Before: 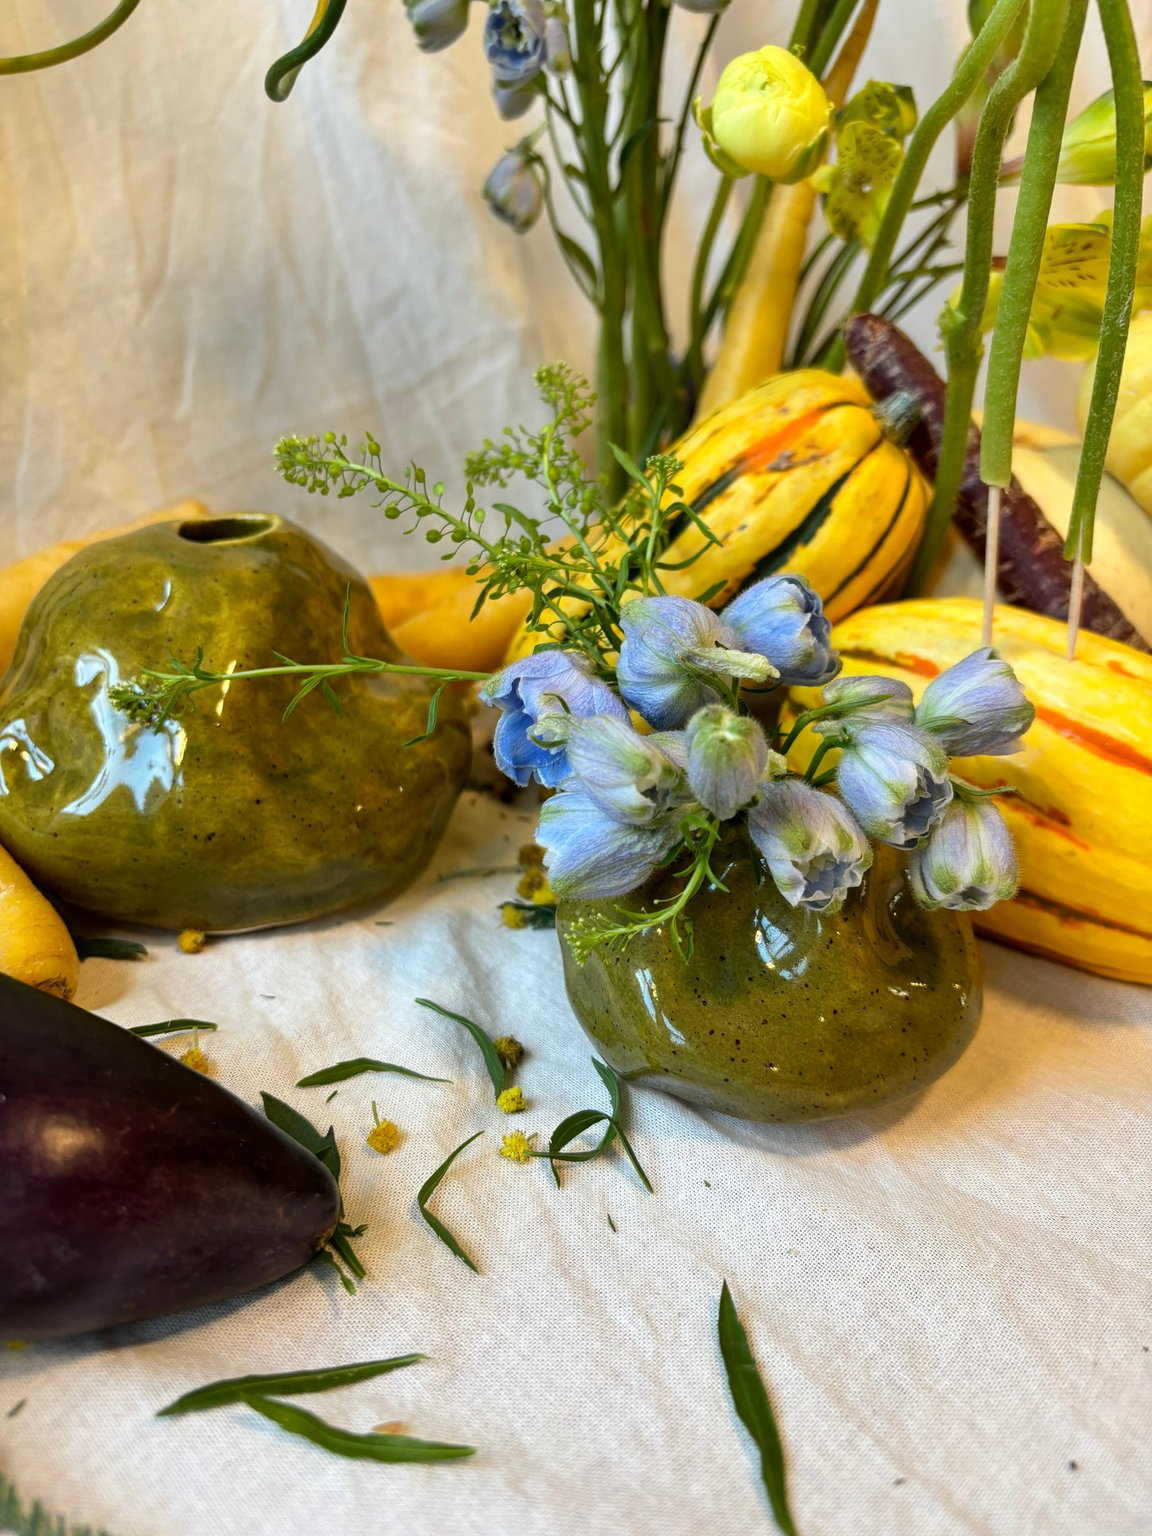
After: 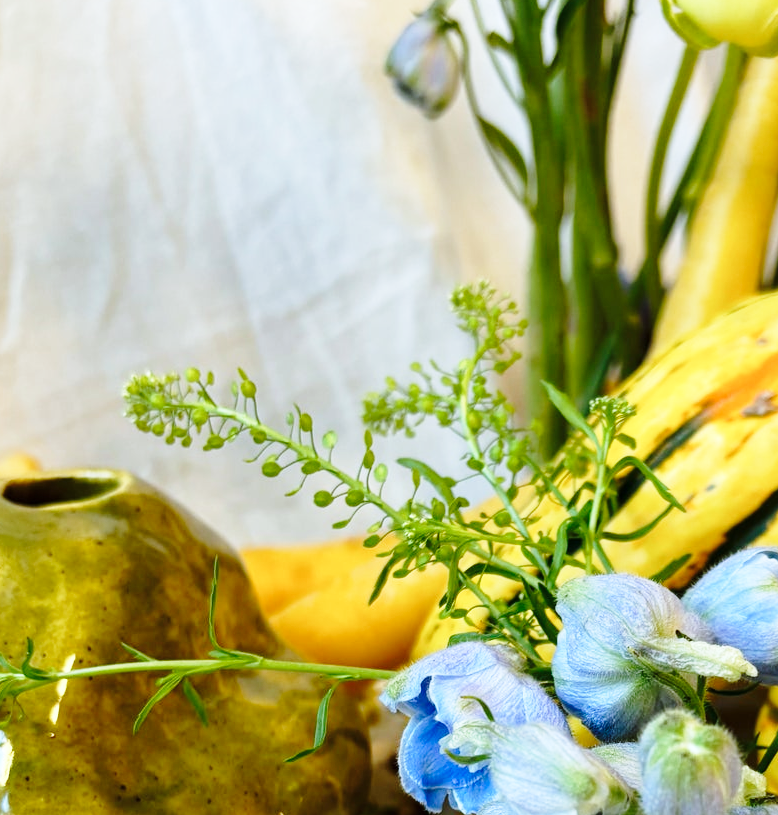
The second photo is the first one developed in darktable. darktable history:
base curve: curves: ch0 [(0, 0) (0.028, 0.03) (0.121, 0.232) (0.46, 0.748) (0.859, 0.968) (1, 1)], preserve colors none
crop: left 15.306%, top 9.065%, right 30.789%, bottom 48.638%
color calibration: x 0.372, y 0.386, temperature 4283.97 K
